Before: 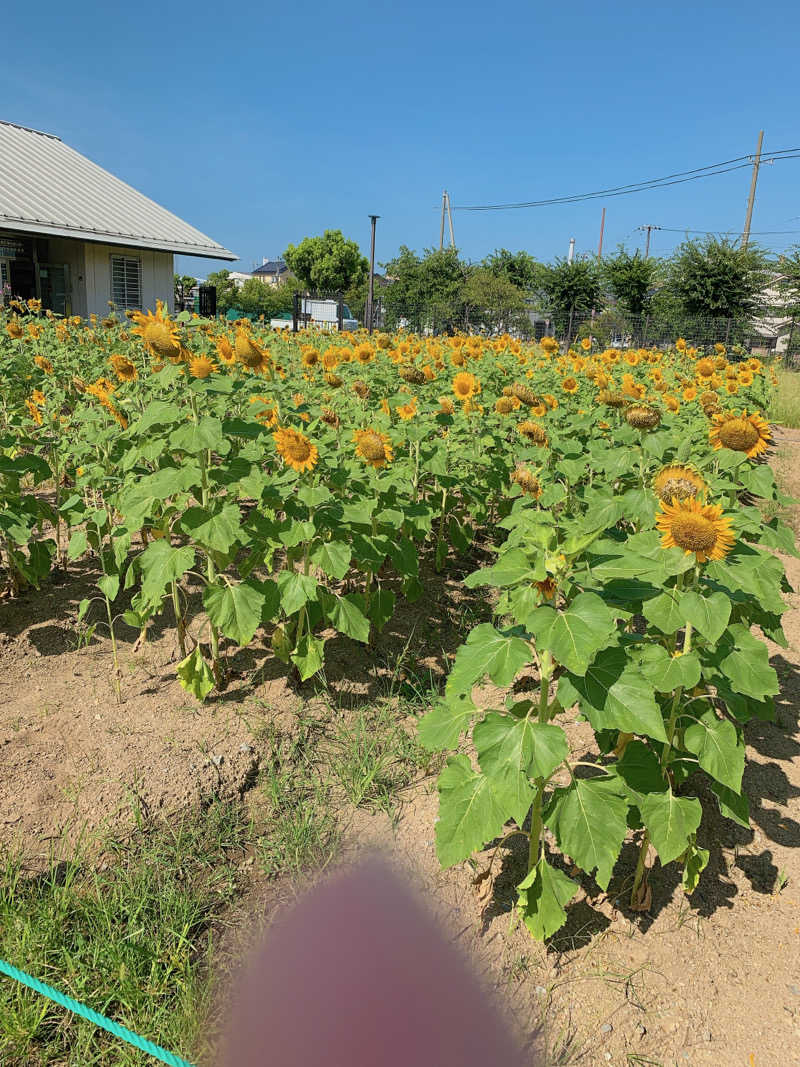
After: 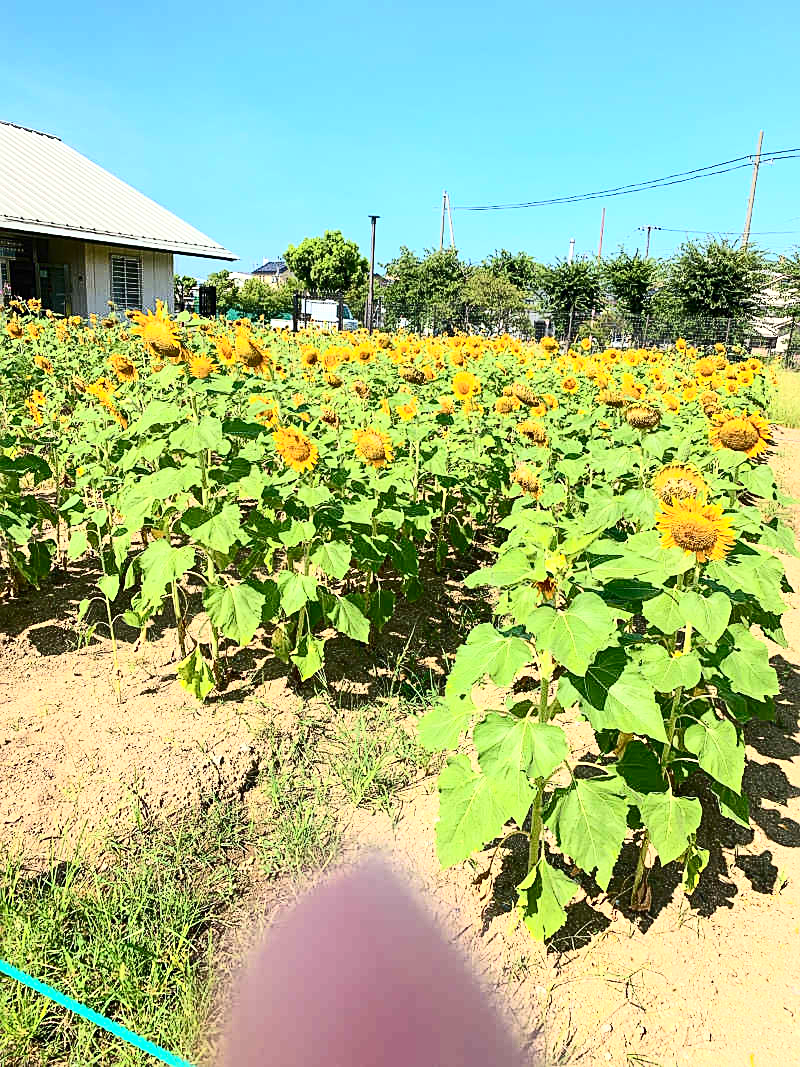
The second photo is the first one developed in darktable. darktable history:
contrast brightness saturation: contrast 0.398, brightness 0.098, saturation 0.208
exposure: exposure 0.64 EV, compensate highlight preservation false
sharpen: on, module defaults
